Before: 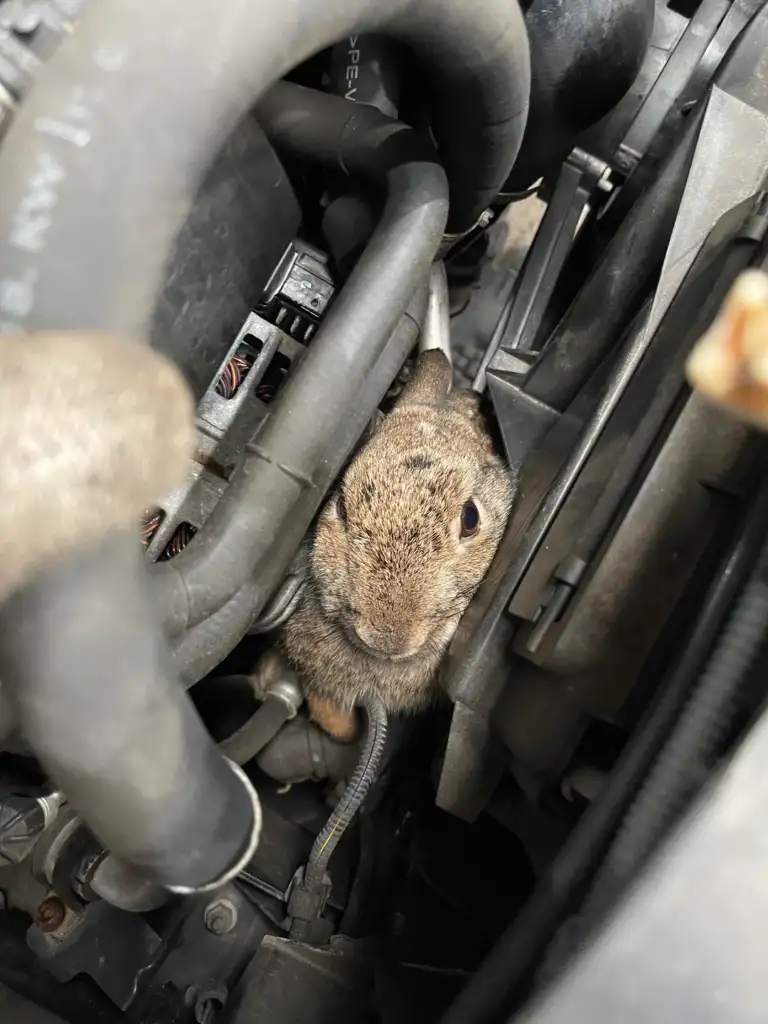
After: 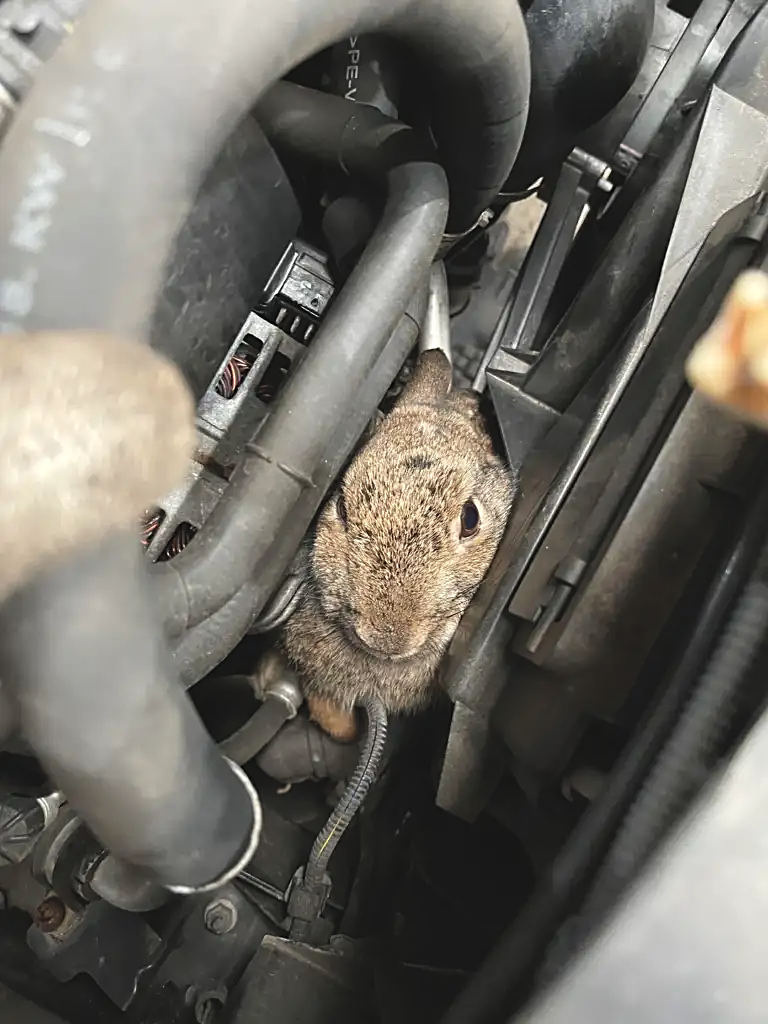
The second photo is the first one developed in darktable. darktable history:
sharpen: on, module defaults
exposure: black level correction -0.008, exposure 0.067 EV, compensate highlight preservation false
